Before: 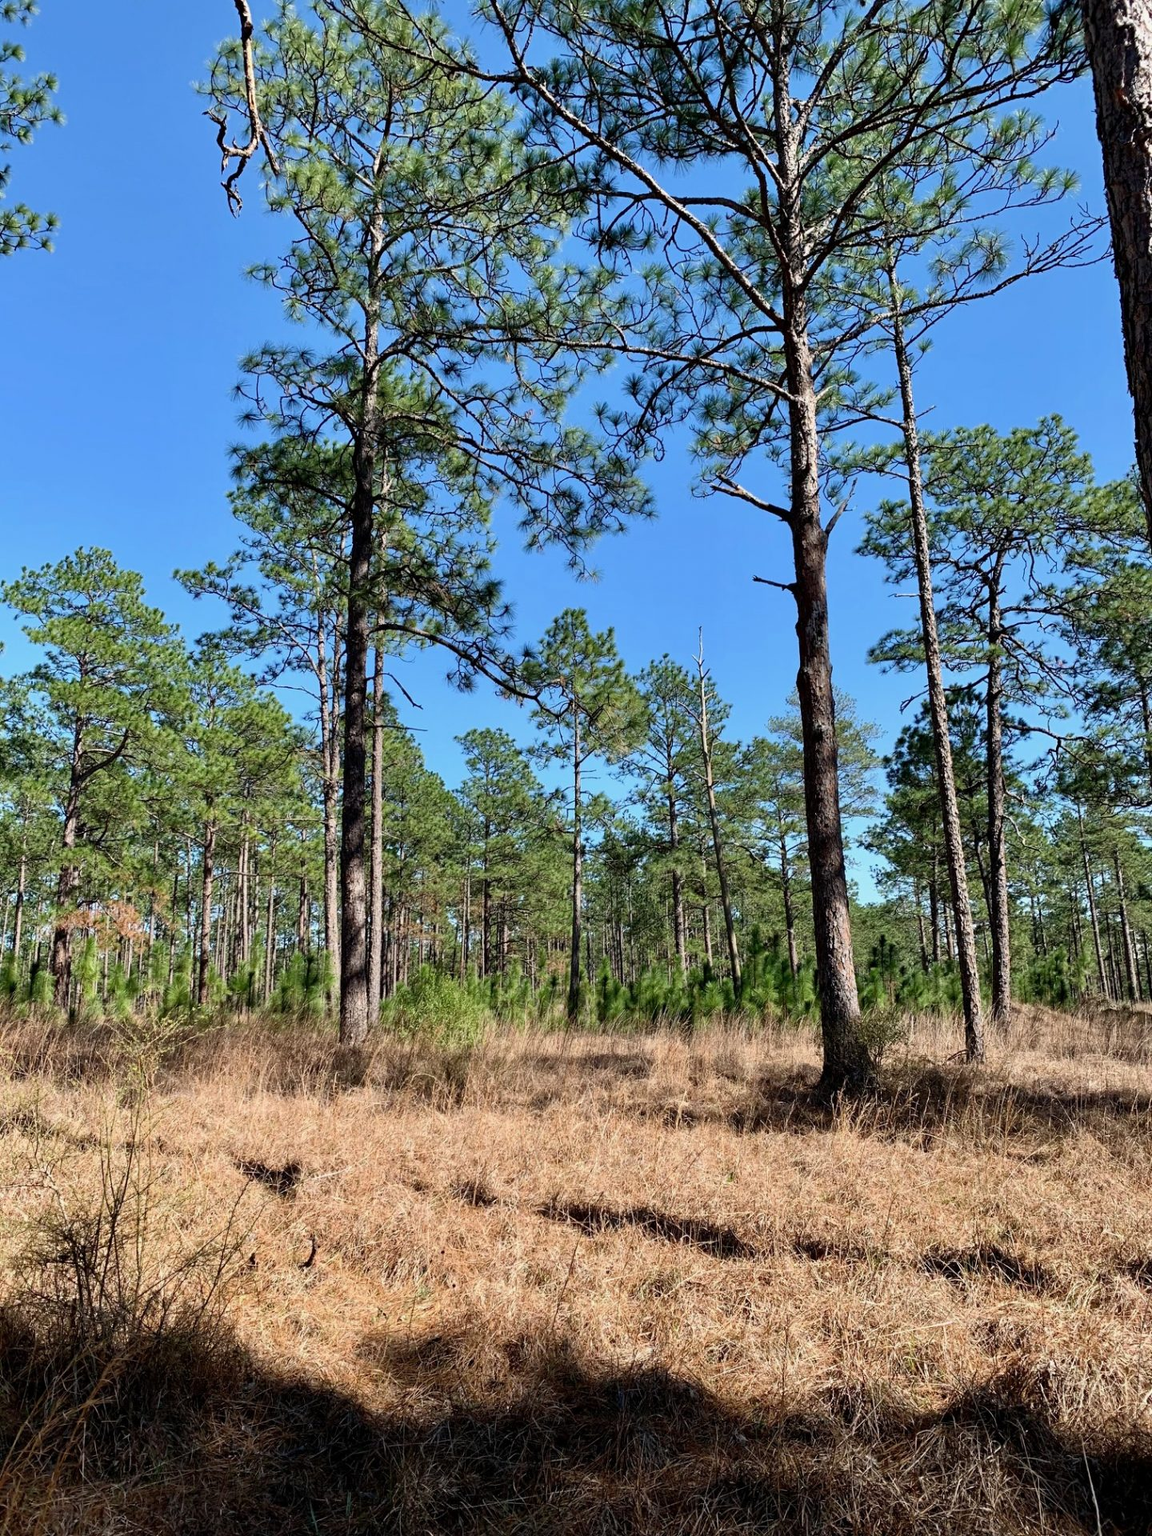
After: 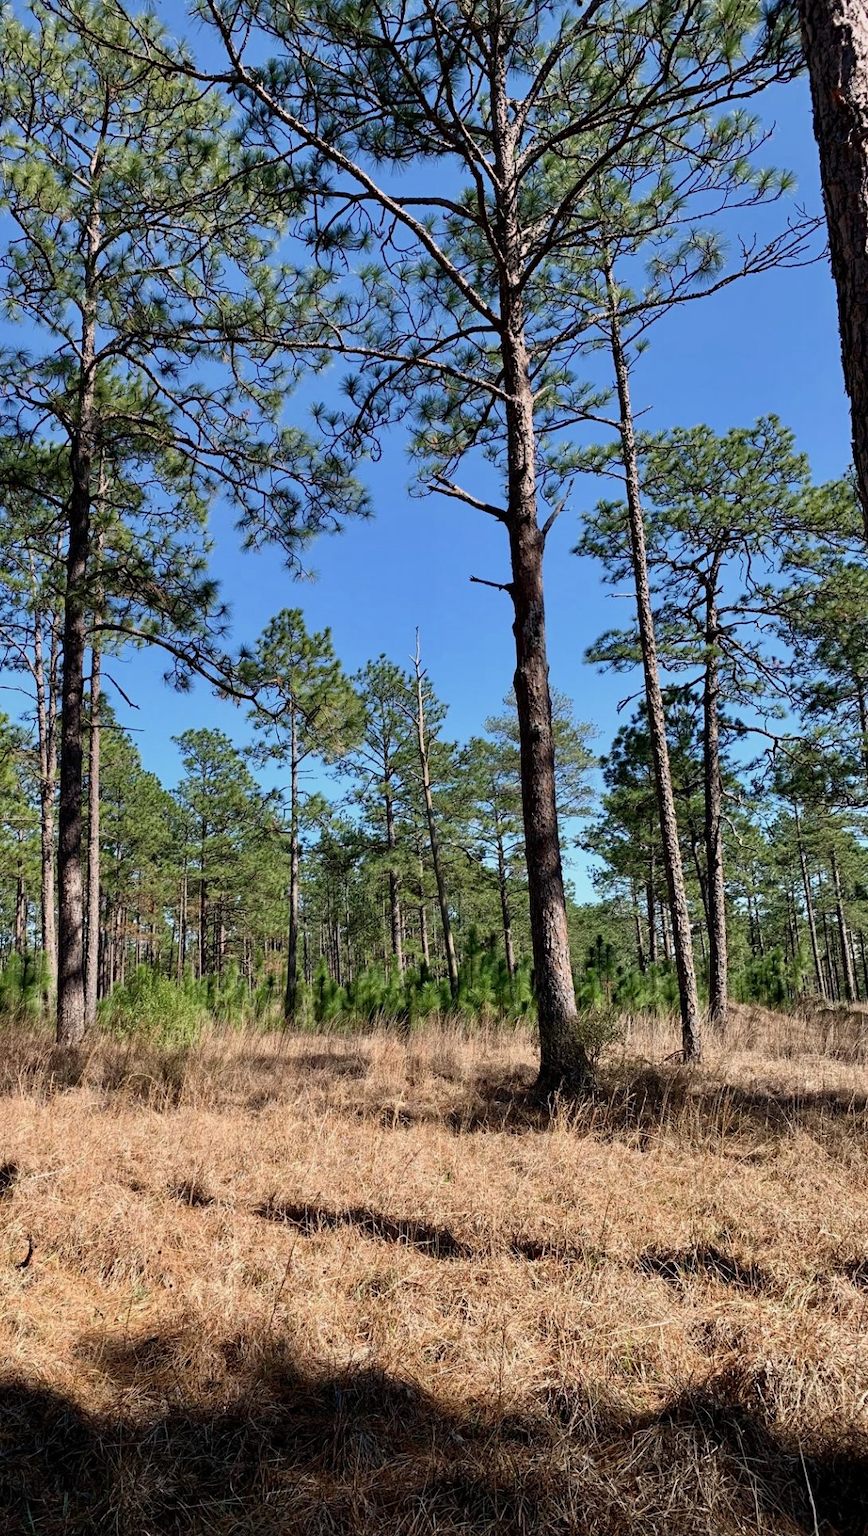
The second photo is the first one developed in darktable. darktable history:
graduated density: density 0.38 EV, hardness 21%, rotation -6.11°, saturation 32%
crop and rotate: left 24.6%
